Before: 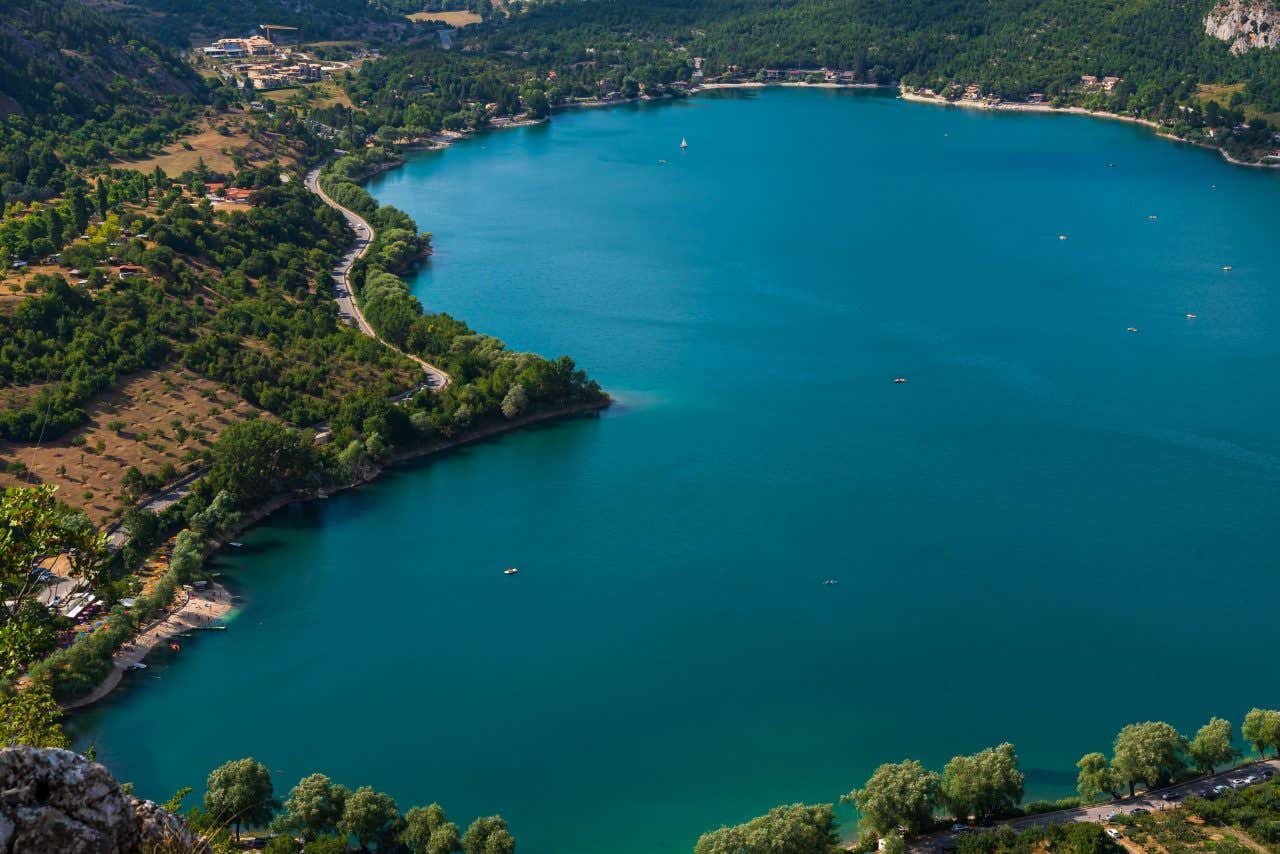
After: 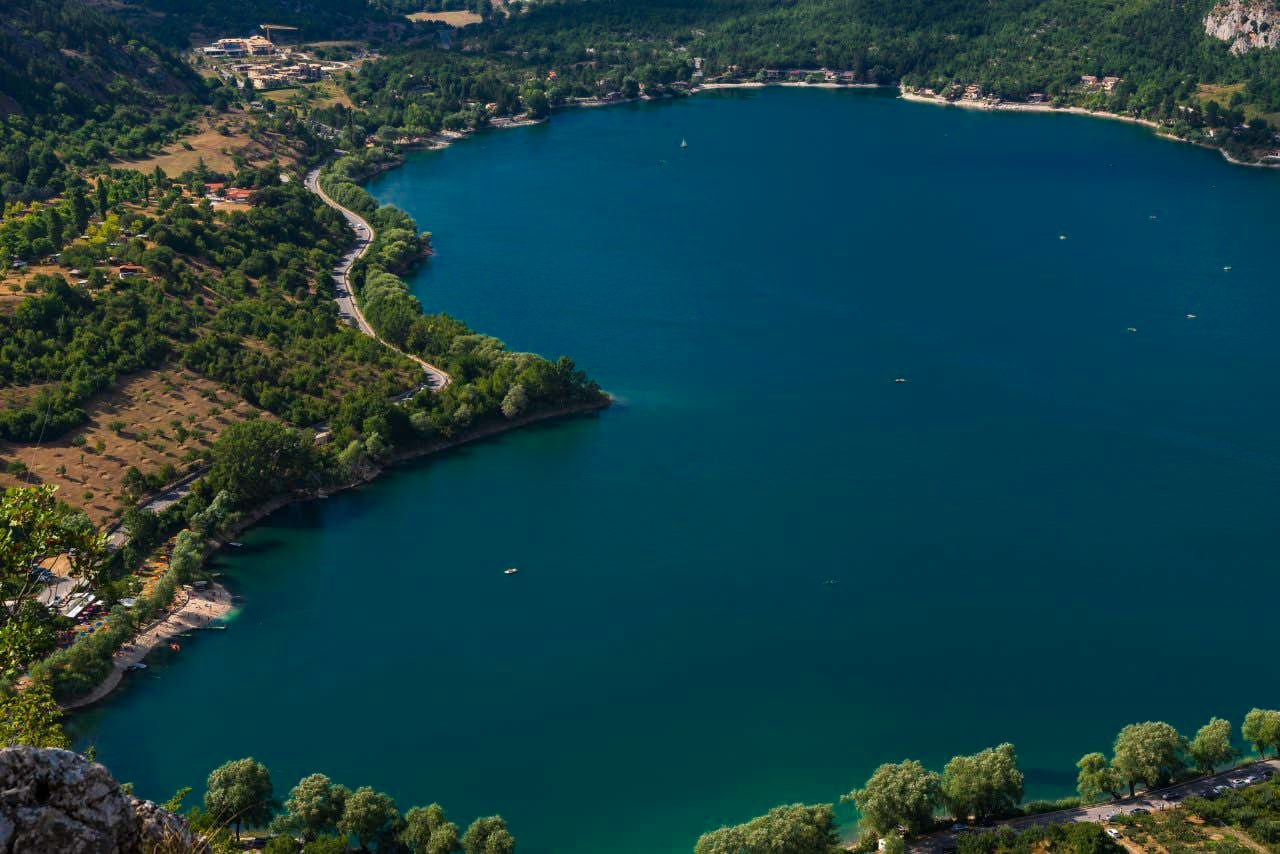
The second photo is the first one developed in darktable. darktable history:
color zones: curves: ch0 [(0, 0.497) (0.143, 0.5) (0.286, 0.5) (0.429, 0.483) (0.571, 0.116) (0.714, -0.006) (0.857, 0.28) (1, 0.497)]
